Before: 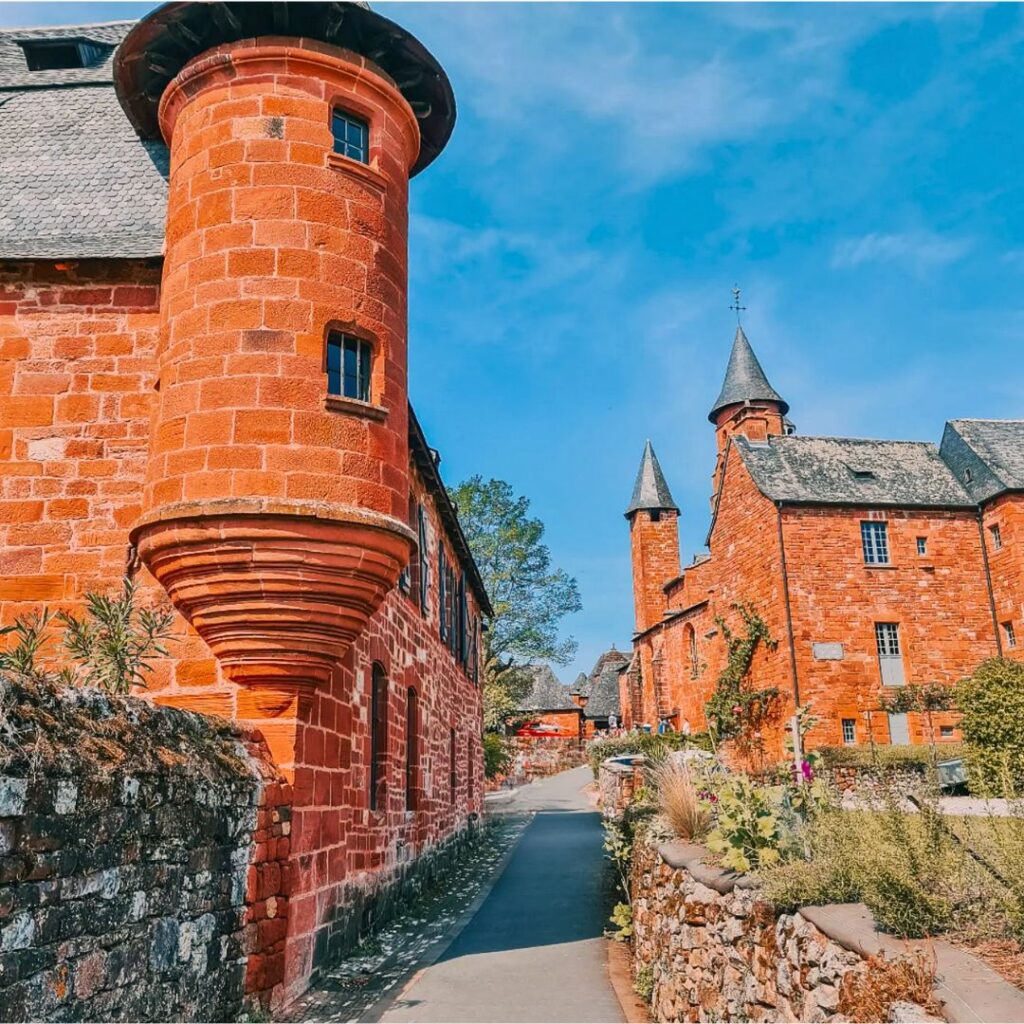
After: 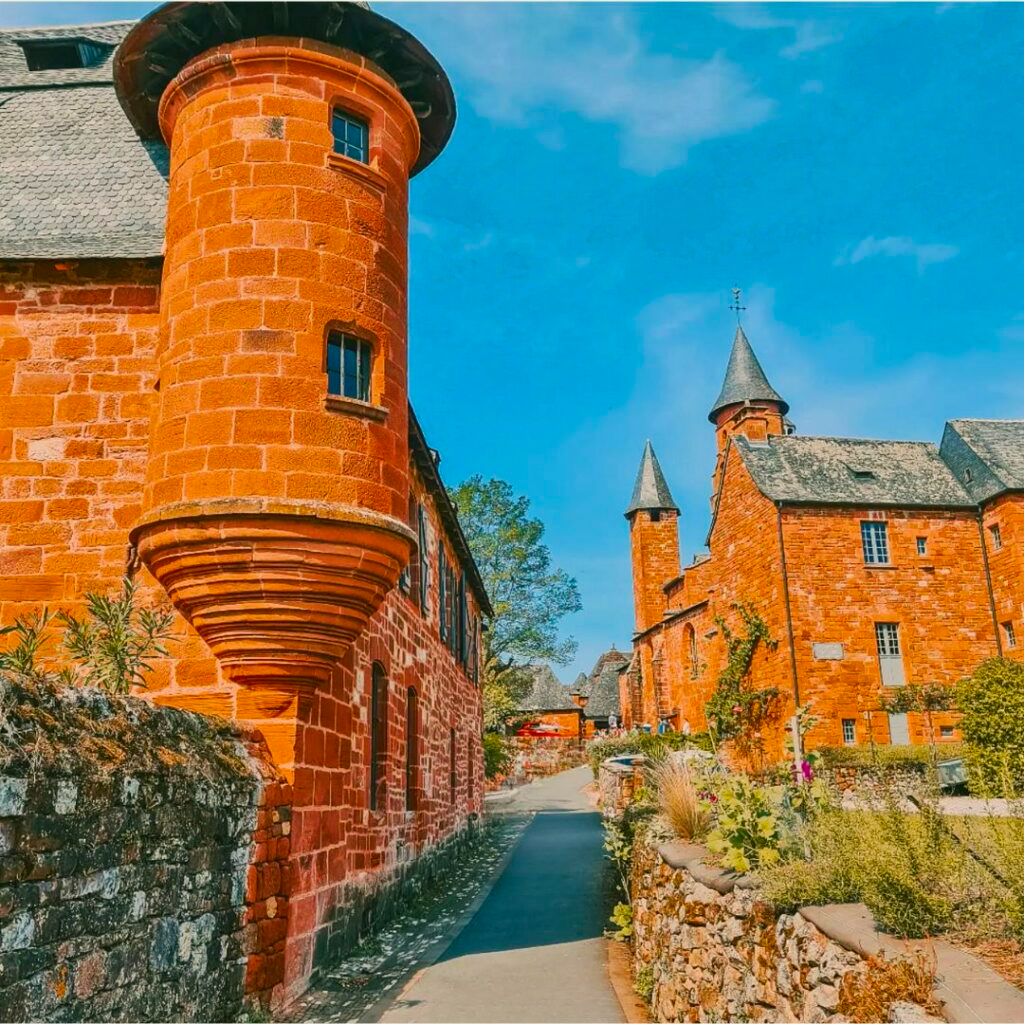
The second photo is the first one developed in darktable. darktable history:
color balance rgb: perceptual saturation grading › global saturation 25%, global vibrance 20%
color balance: mode lift, gamma, gain (sRGB), lift [1.04, 1, 1, 0.97], gamma [1.01, 1, 1, 0.97], gain [0.96, 1, 1, 0.97]
